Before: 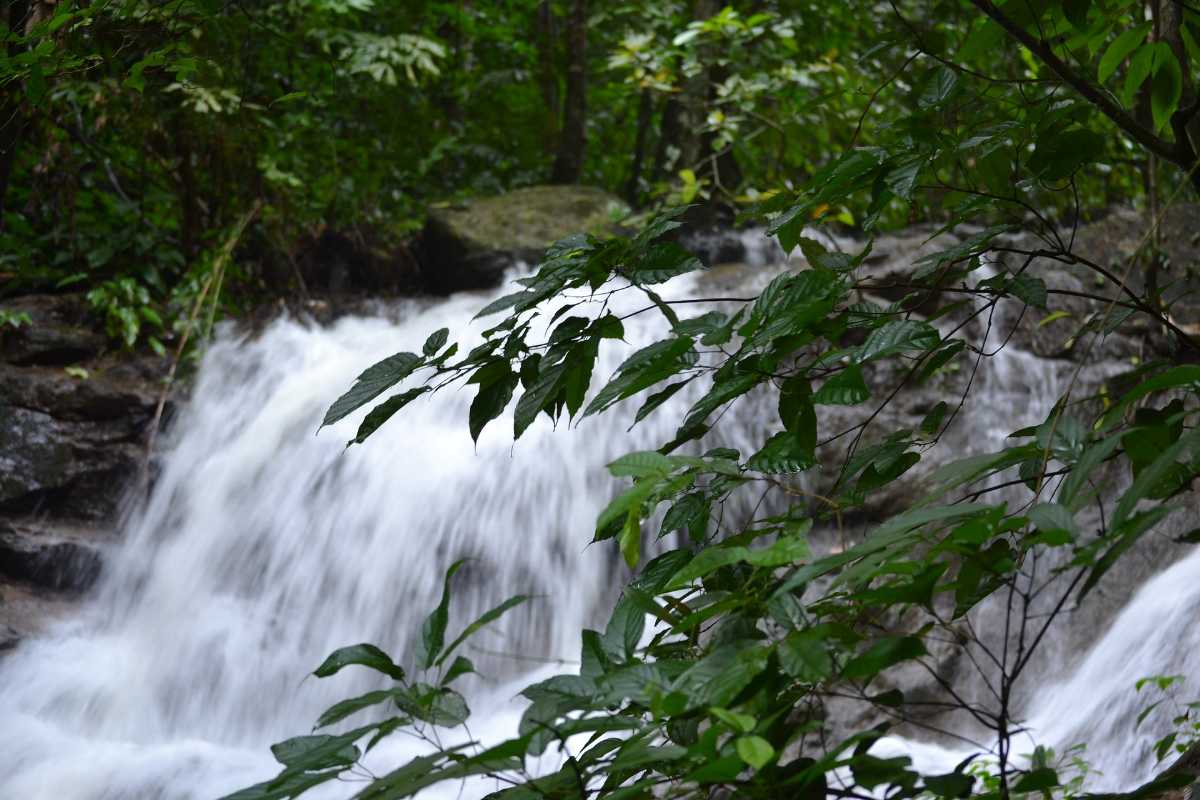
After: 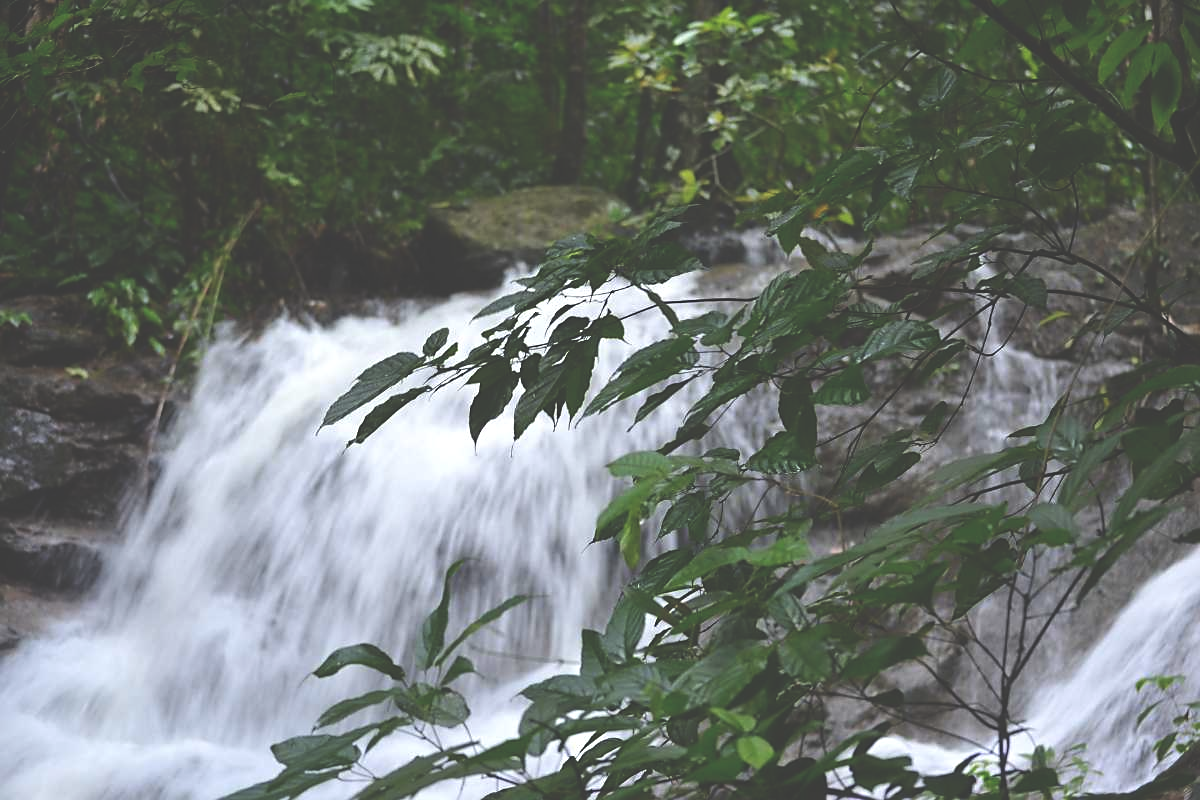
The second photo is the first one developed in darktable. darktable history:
exposure: black level correction -0.042, exposure 0.06 EV, compensate highlight preservation false
sharpen: radius 1.836, amount 0.397, threshold 1.26
